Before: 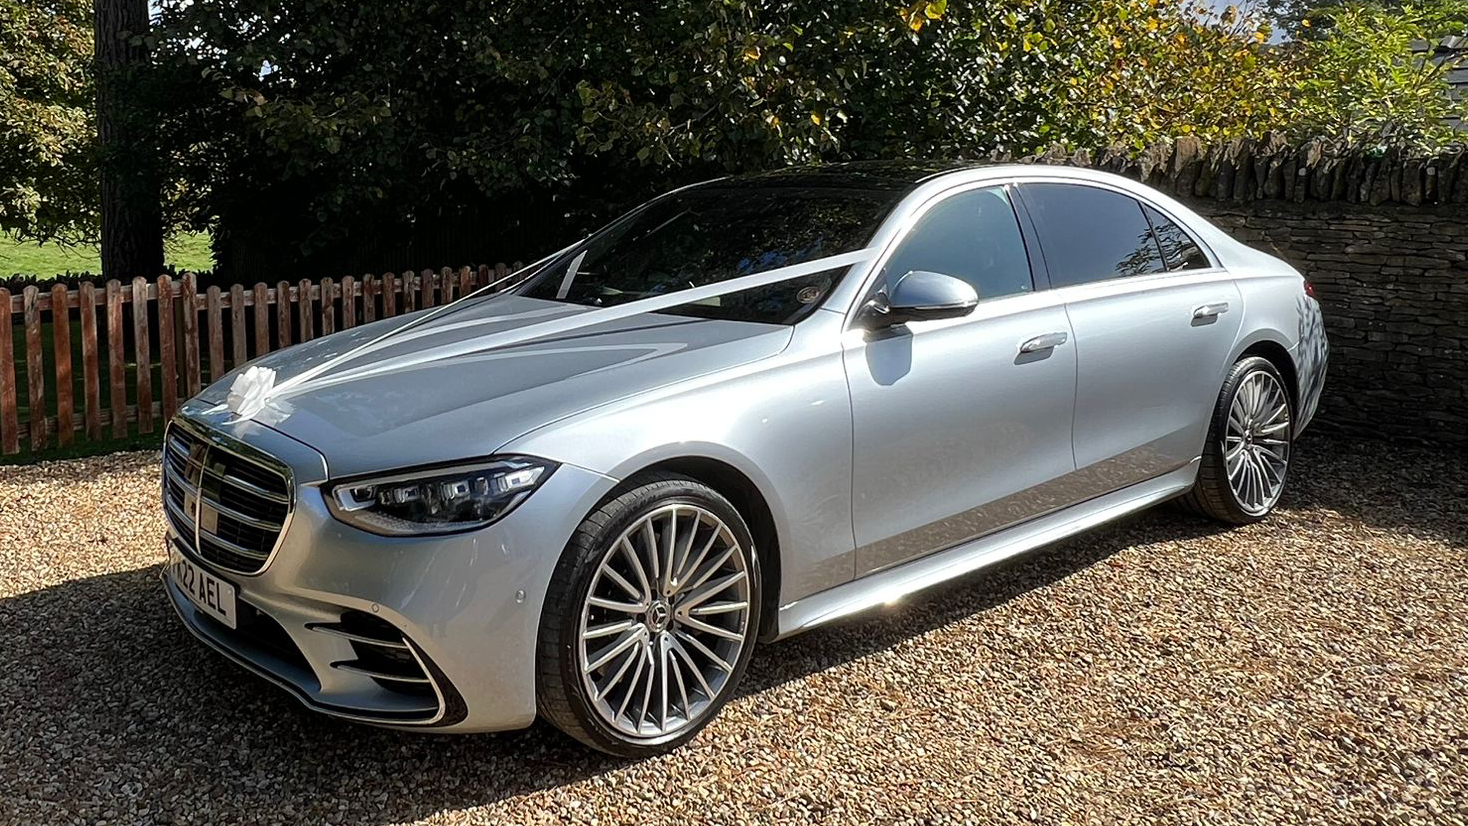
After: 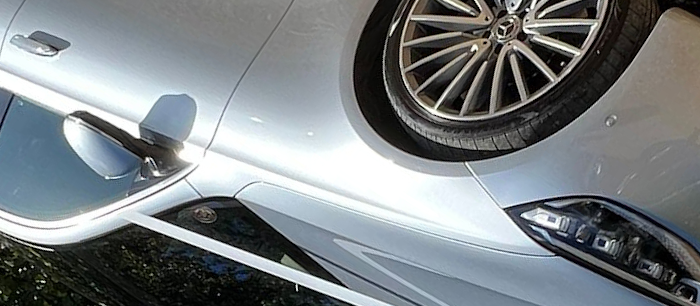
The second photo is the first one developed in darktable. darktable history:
crop and rotate: angle 146.77°, left 9.123%, top 15.612%, right 4.487%, bottom 17.12%
